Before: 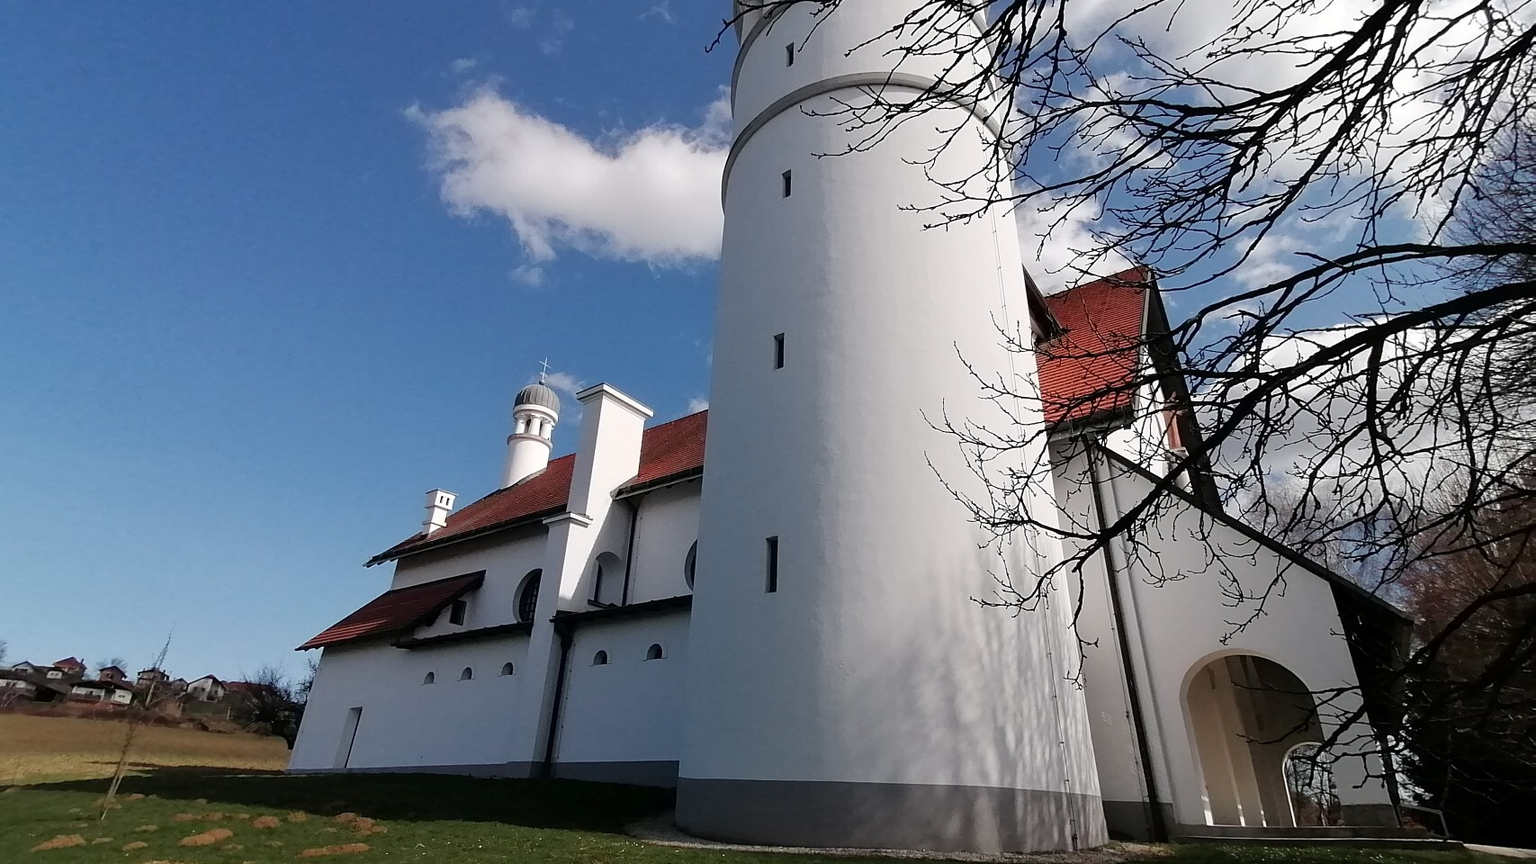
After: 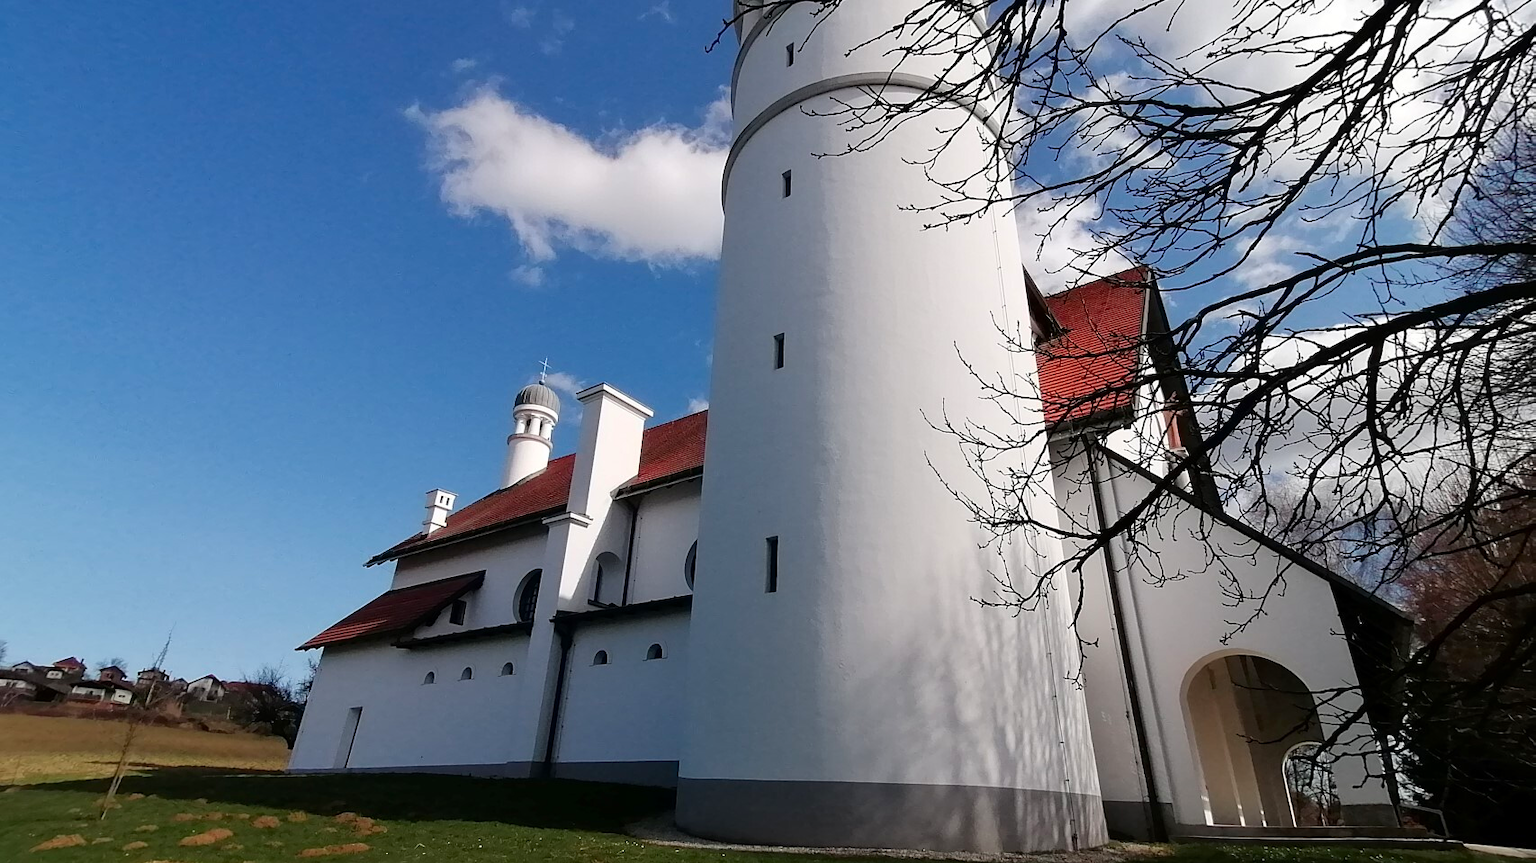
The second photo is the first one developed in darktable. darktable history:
contrast brightness saturation: contrast 0.077, saturation 0.197
